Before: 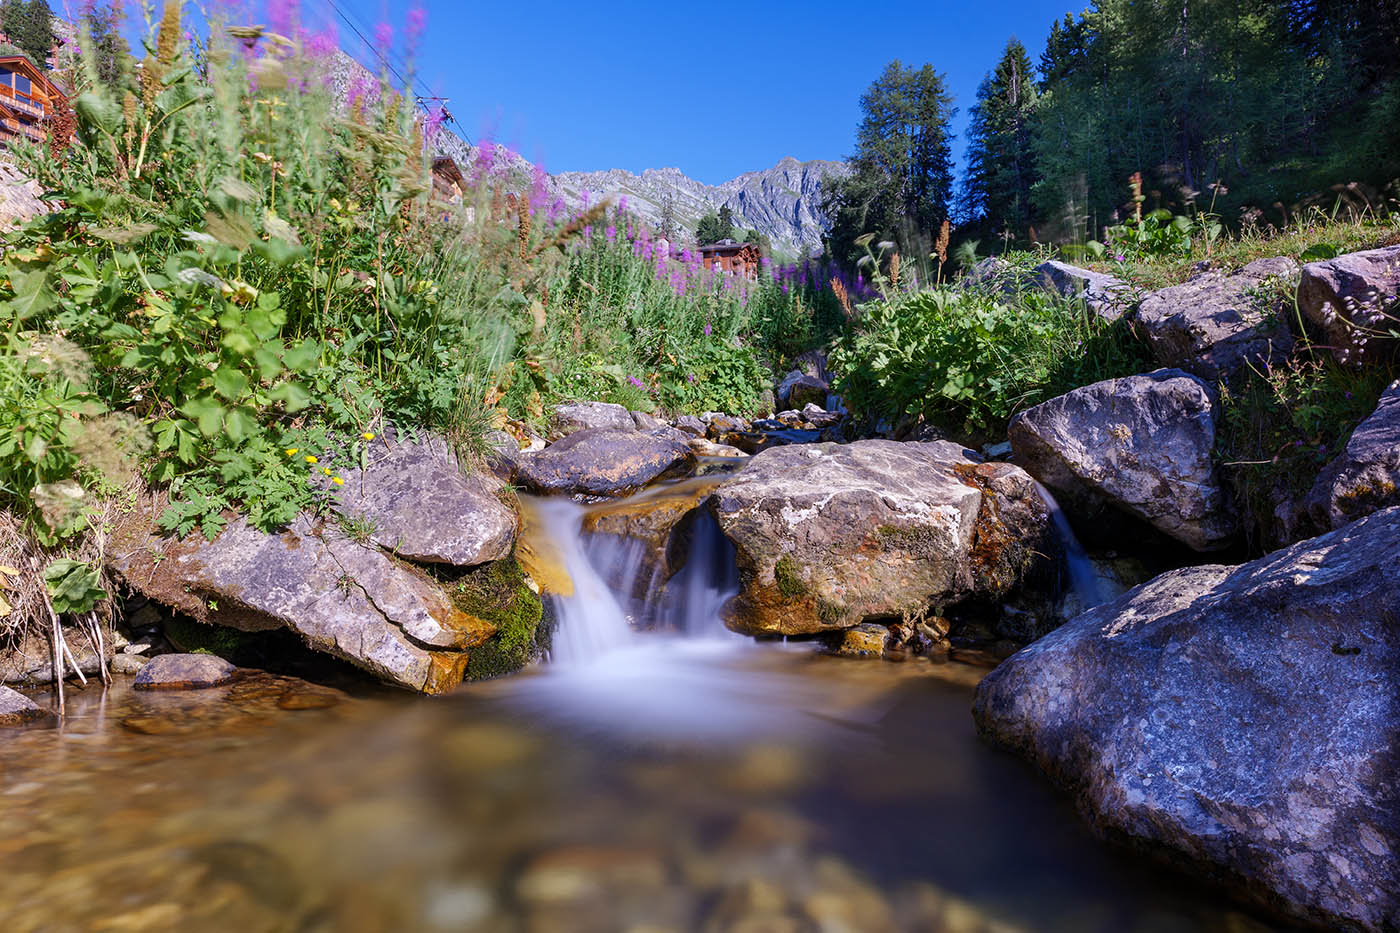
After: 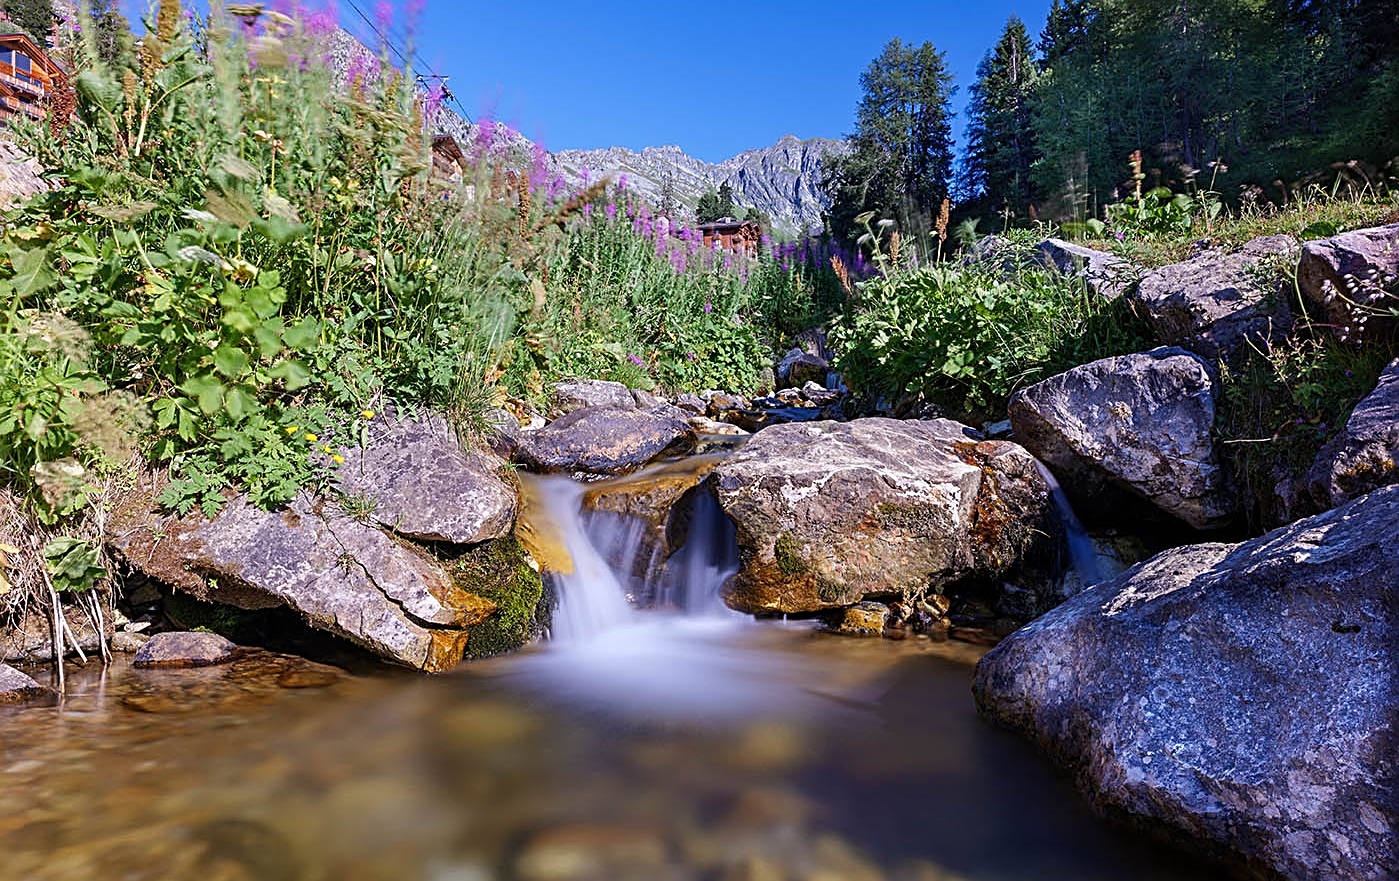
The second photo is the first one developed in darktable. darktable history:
sharpen: radius 2.584, amount 0.688
crop and rotate: top 2.479%, bottom 3.018%
